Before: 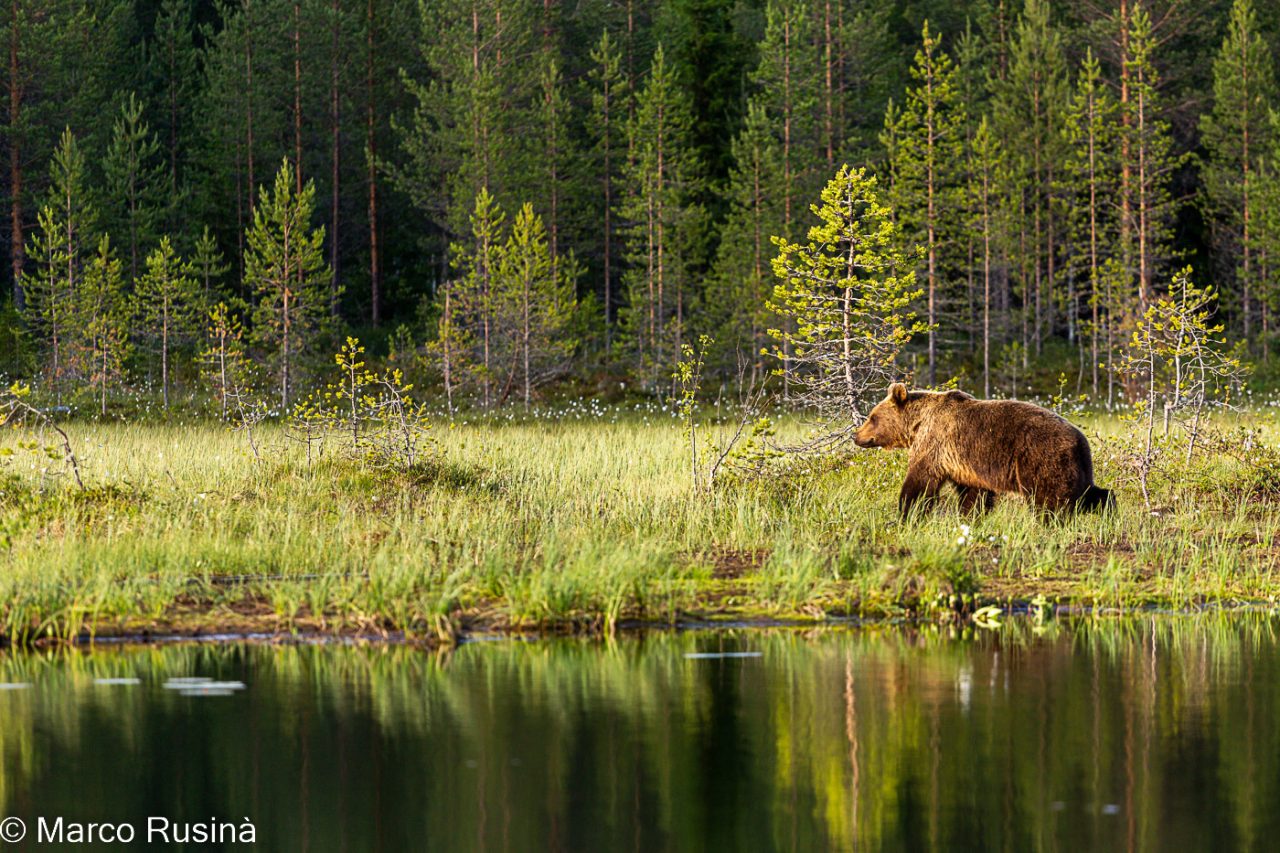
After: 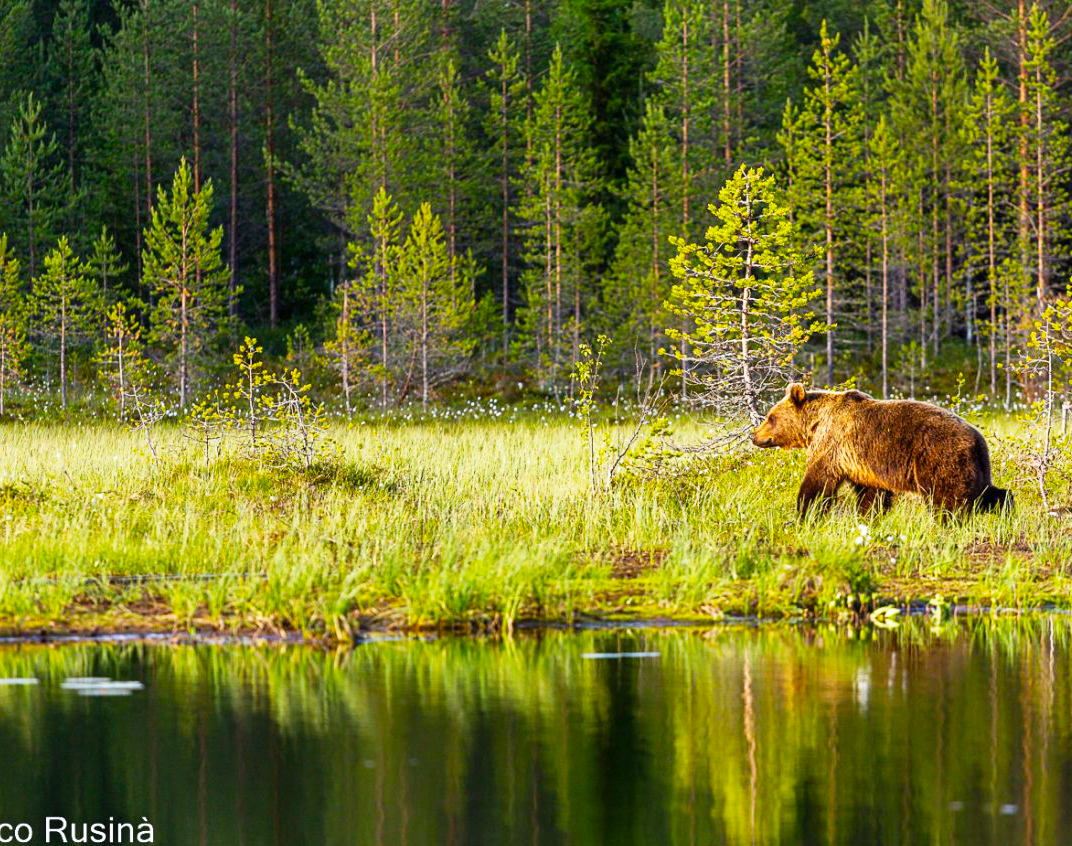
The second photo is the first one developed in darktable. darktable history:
white balance: red 0.98, blue 1.034
base curve: curves: ch0 [(0, 0) (0.204, 0.334) (0.55, 0.733) (1, 1)], preserve colors none
crop: left 8.026%, right 7.374%
vibrance: on, module defaults
color balance: output saturation 120%
